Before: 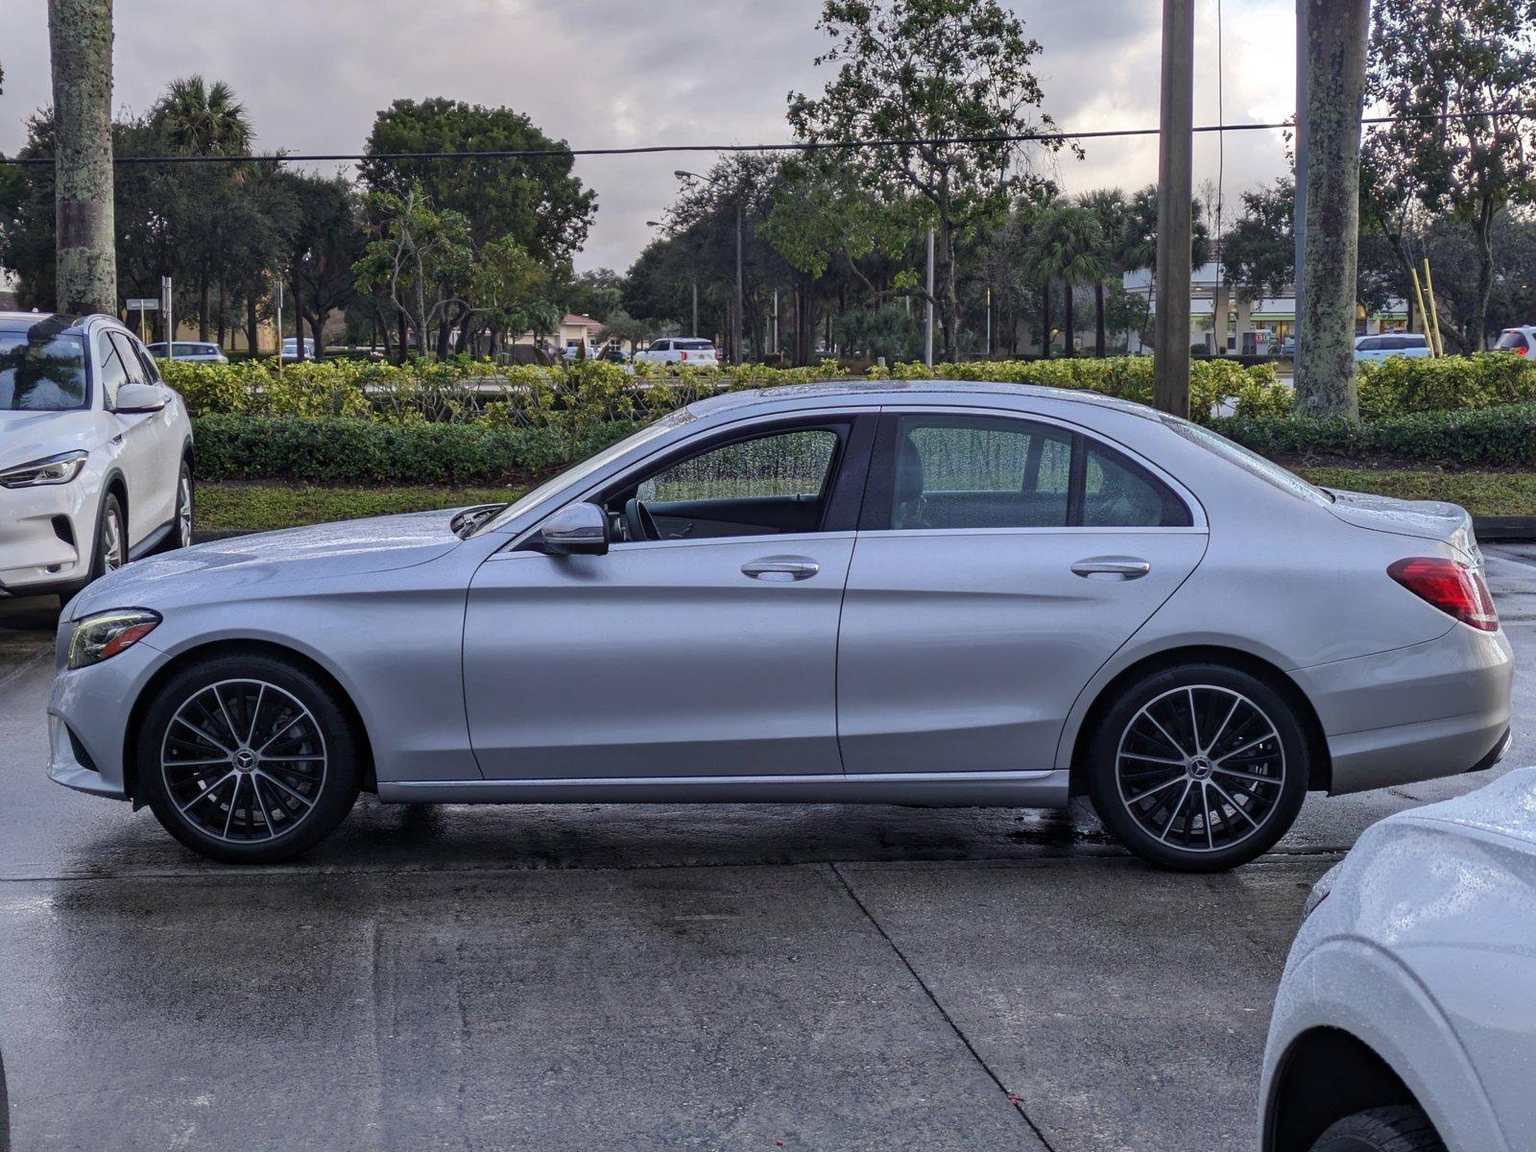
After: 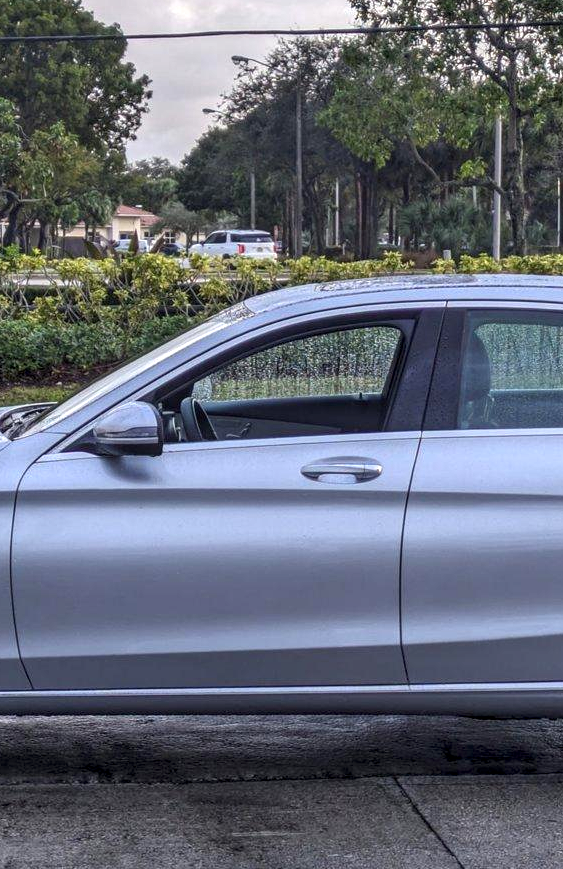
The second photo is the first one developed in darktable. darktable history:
exposure: exposure 0.515 EV, compensate highlight preservation false
crop and rotate: left 29.476%, top 10.214%, right 35.32%, bottom 17.333%
local contrast: on, module defaults
